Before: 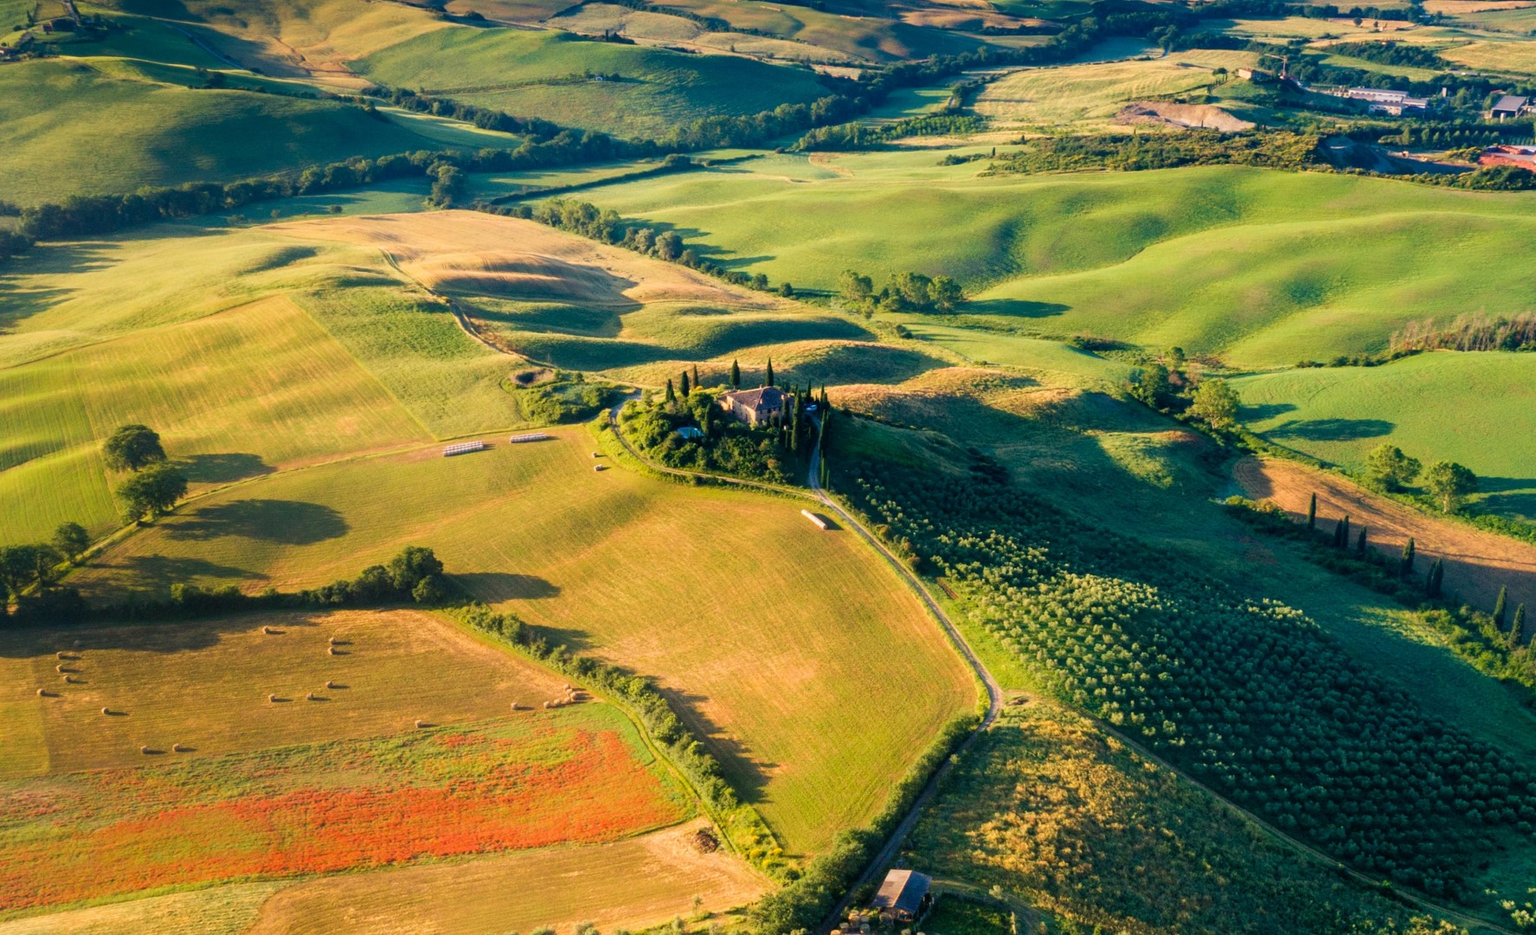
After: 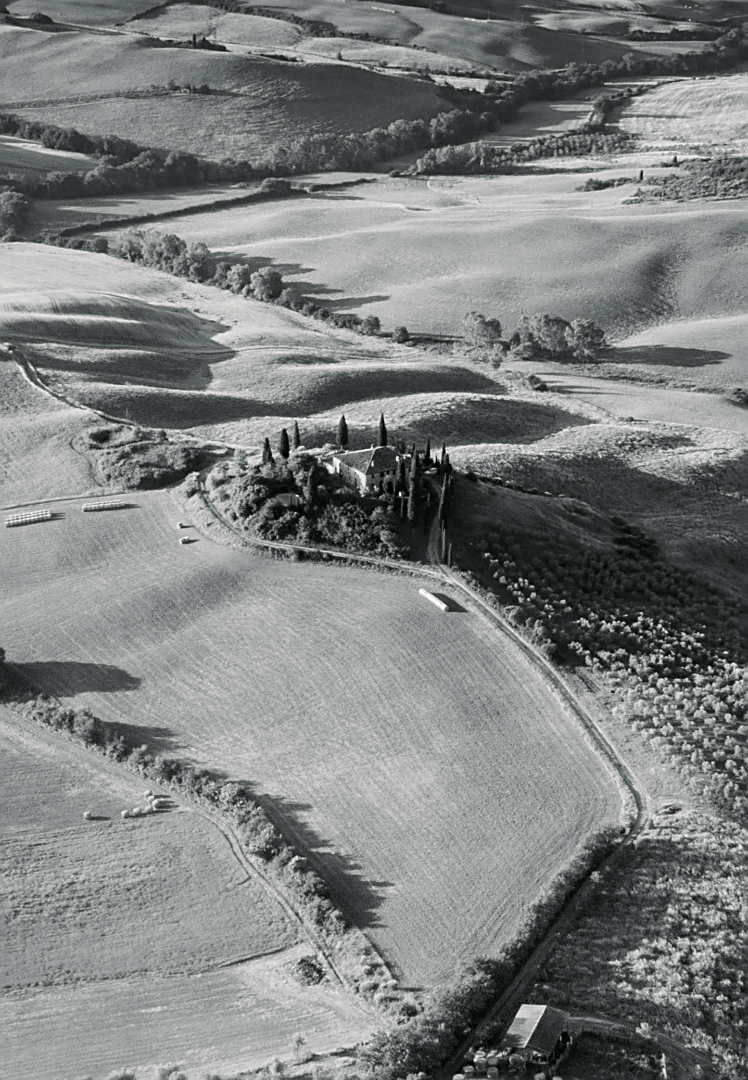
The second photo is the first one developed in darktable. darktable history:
white balance: emerald 1
crop: left 28.583%, right 29.231%
monochrome: on, module defaults
sharpen: on, module defaults
exposure: compensate highlight preservation false
split-toning: shadows › hue 190.8°, shadows › saturation 0.05, highlights › hue 54°, highlights › saturation 0.05, compress 0%
